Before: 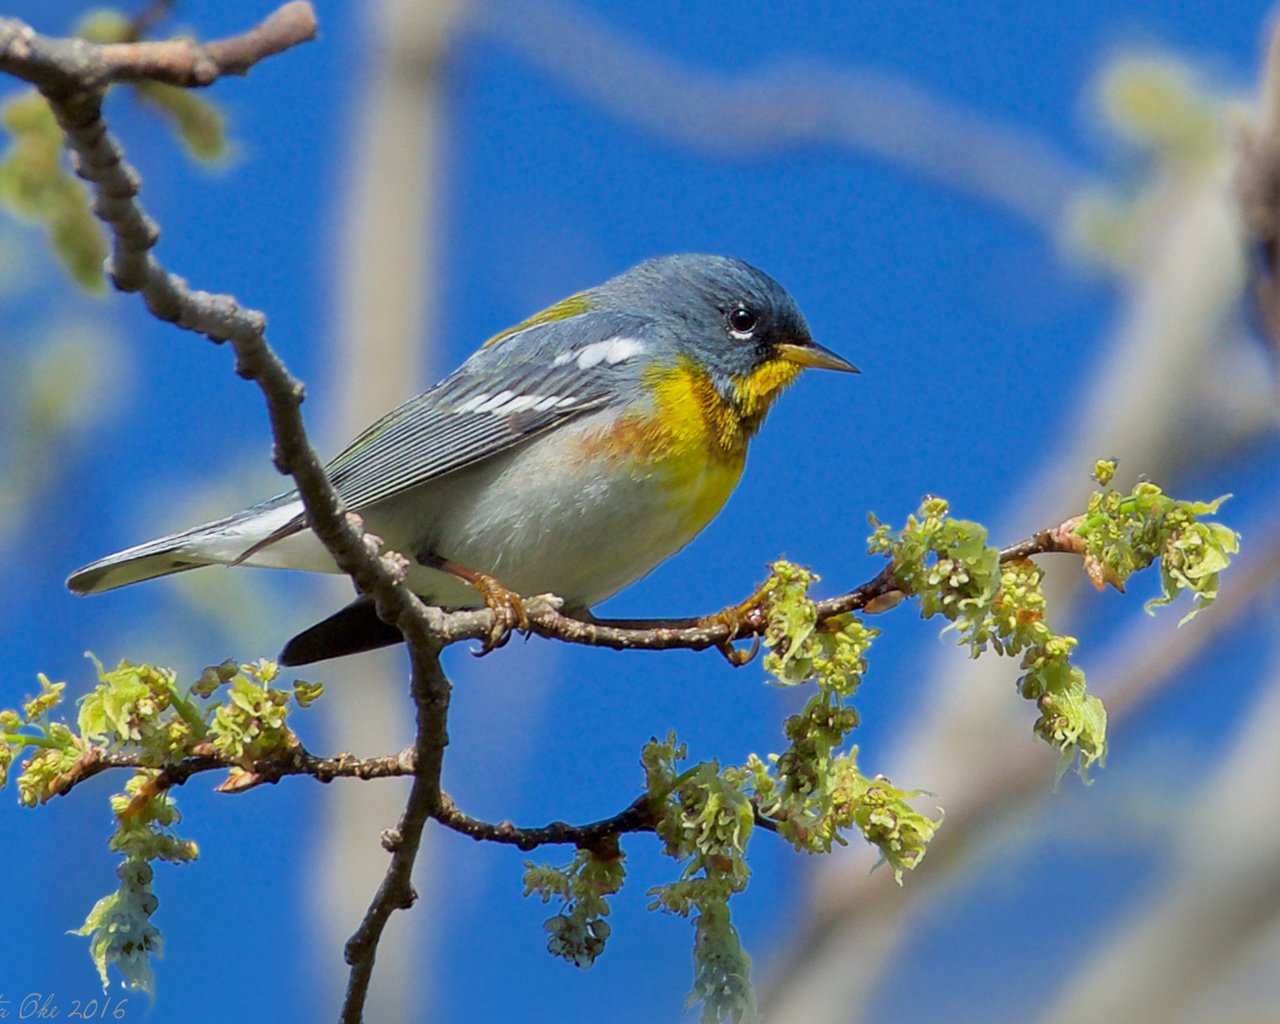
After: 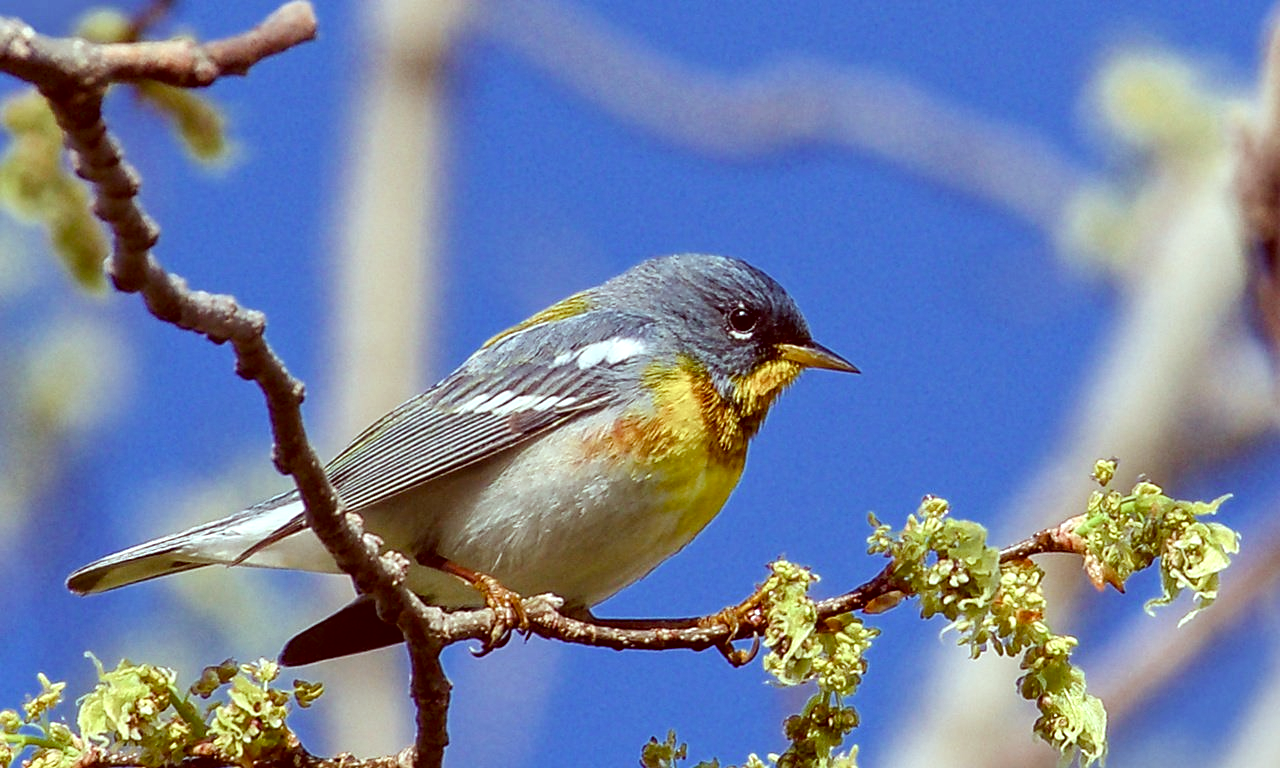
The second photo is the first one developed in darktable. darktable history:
crop: bottom 24.991%
tone equalizer: -8 EV -0.397 EV, -7 EV -0.361 EV, -6 EV -0.34 EV, -5 EV -0.235 EV, -3 EV 0.216 EV, -2 EV 0.339 EV, -1 EV 0.364 EV, +0 EV 0.398 EV, edges refinement/feathering 500, mask exposure compensation -1.57 EV, preserve details no
color correction: highlights a* -7.26, highlights b* -0.17, shadows a* 20.21, shadows b* 12.1
sharpen: radius 1.85, amount 0.404, threshold 1.227
color balance rgb: perceptual saturation grading › global saturation 20%, perceptual saturation grading › highlights -50.255%, perceptual saturation grading › shadows 30.801%, global vibrance 8.369%
local contrast: highlights 57%, shadows 51%, detail 130%, midtone range 0.453
